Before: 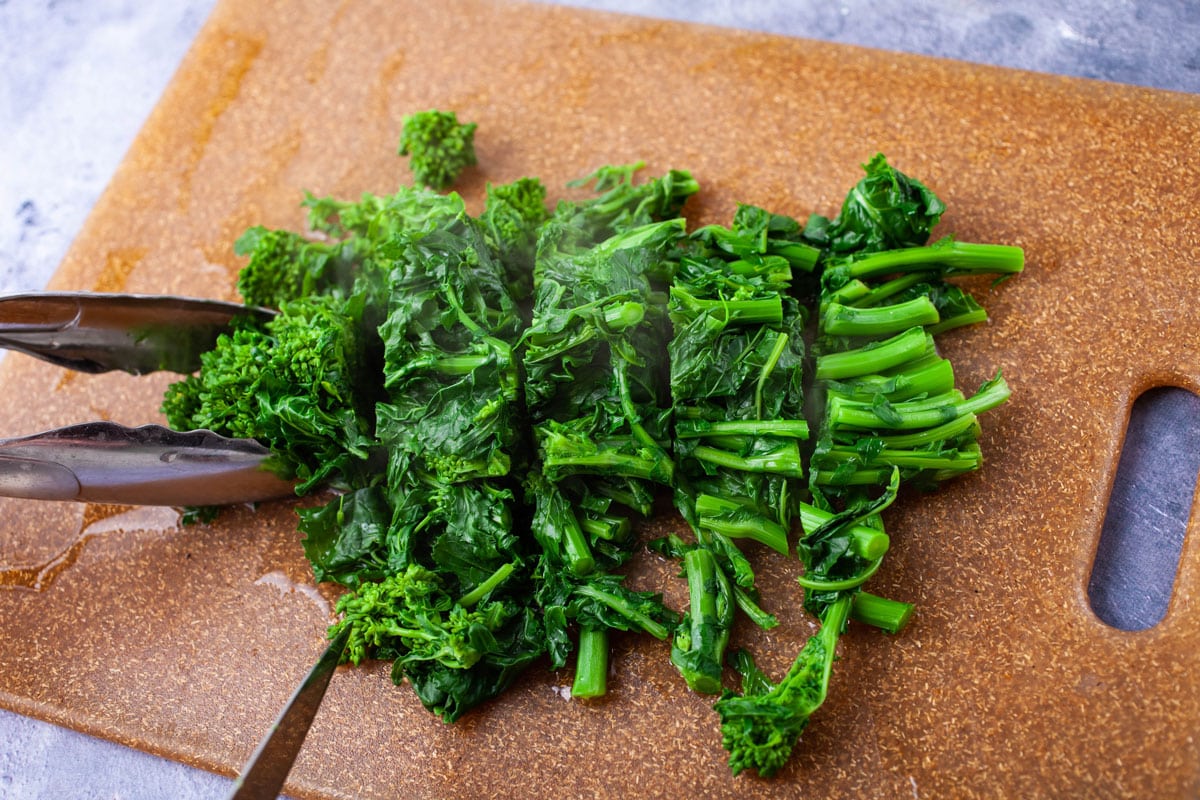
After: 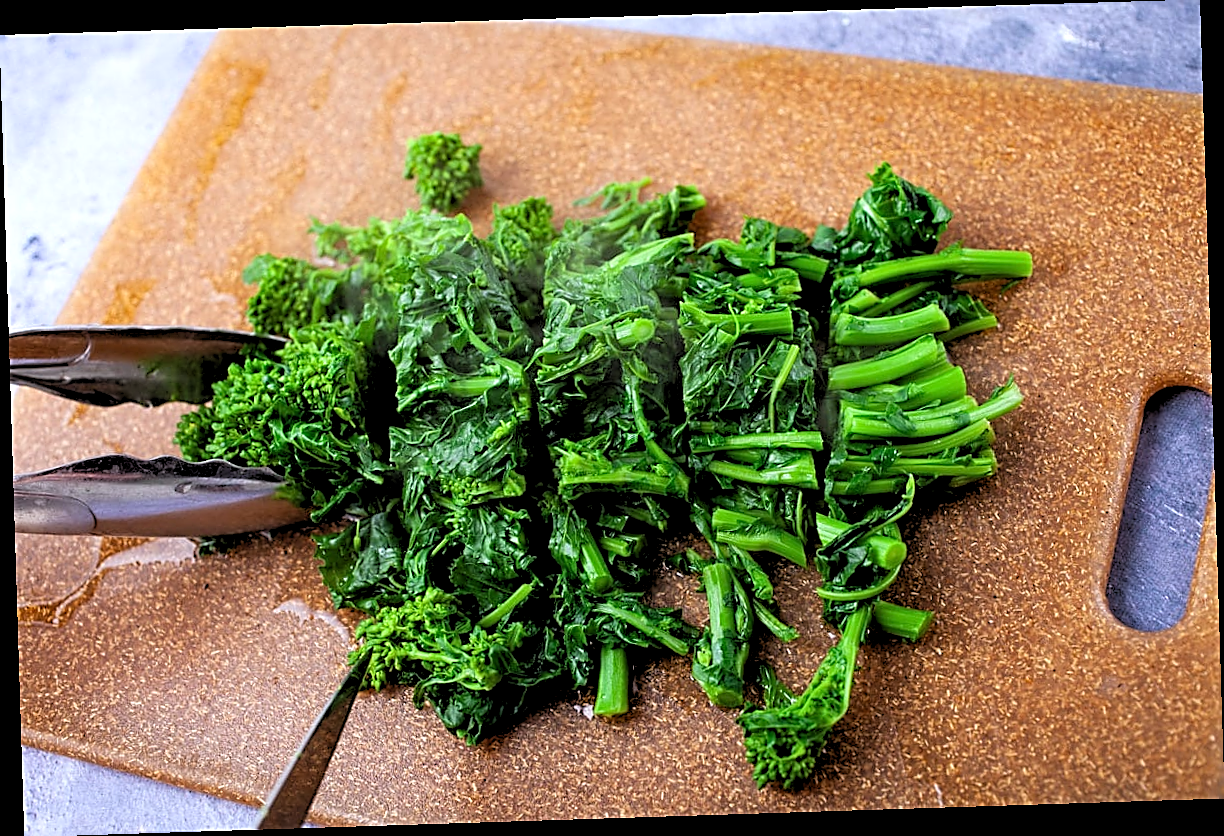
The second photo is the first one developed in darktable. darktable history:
rgb levels: levels [[0.013, 0.434, 0.89], [0, 0.5, 1], [0, 0.5, 1]]
white balance: red 0.98, blue 1.034
rotate and perspective: rotation -1.77°, lens shift (horizontal) 0.004, automatic cropping off
sharpen: amount 0.901
